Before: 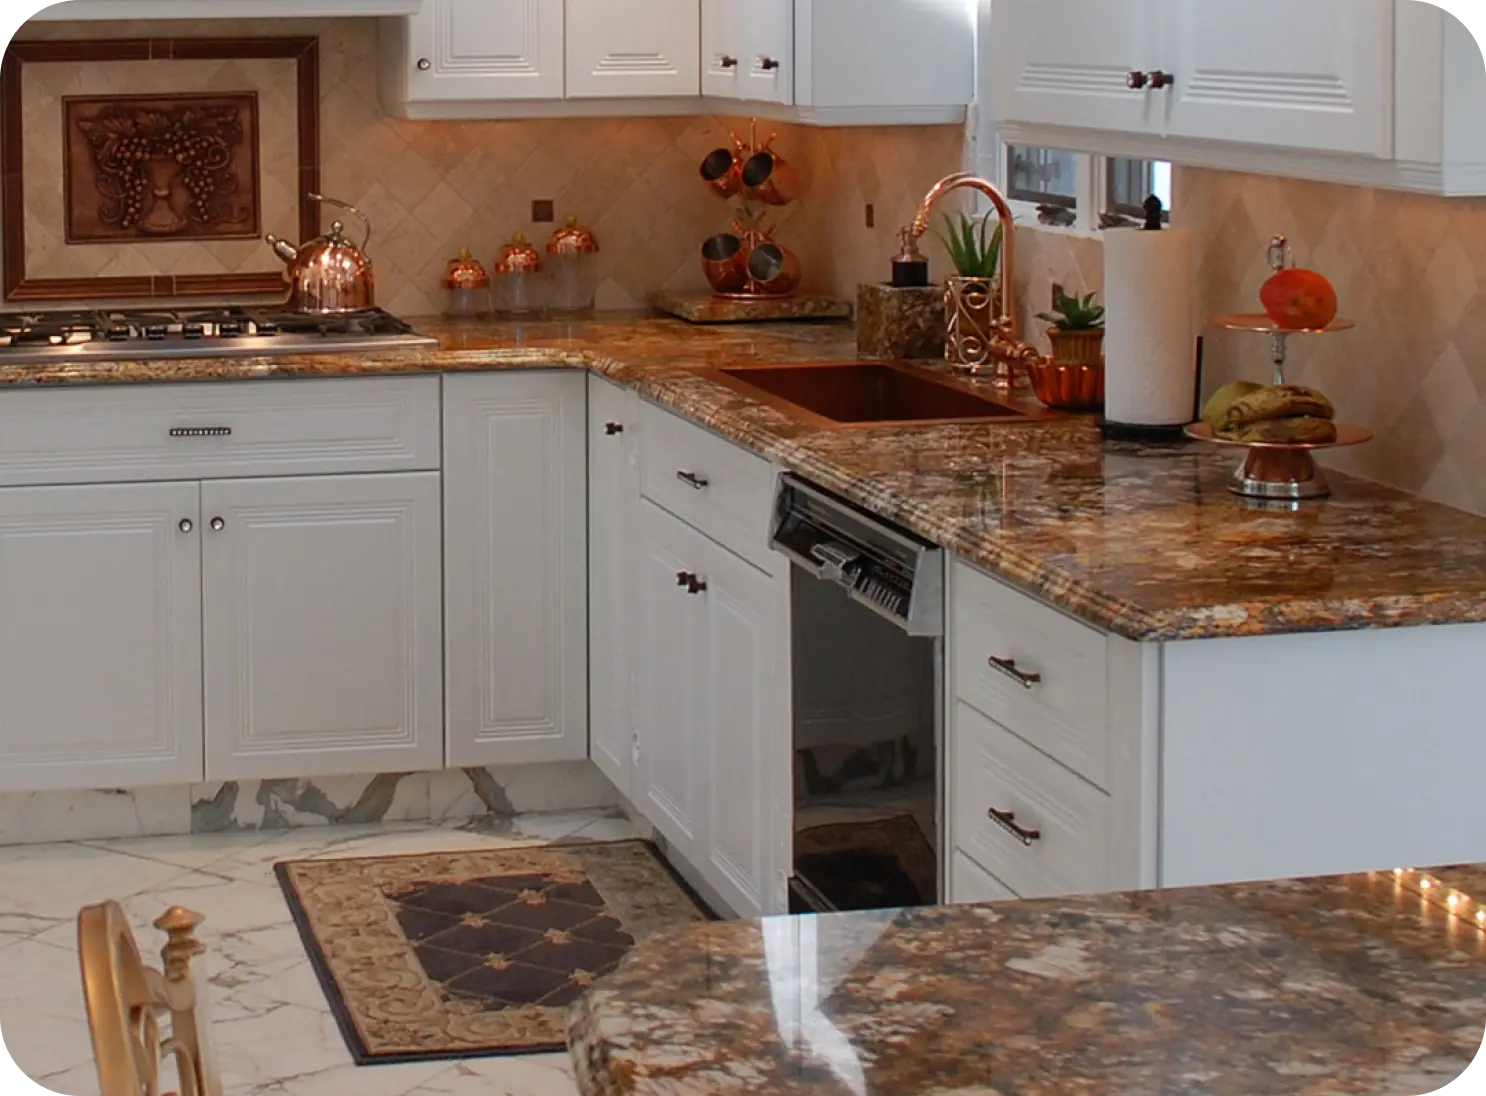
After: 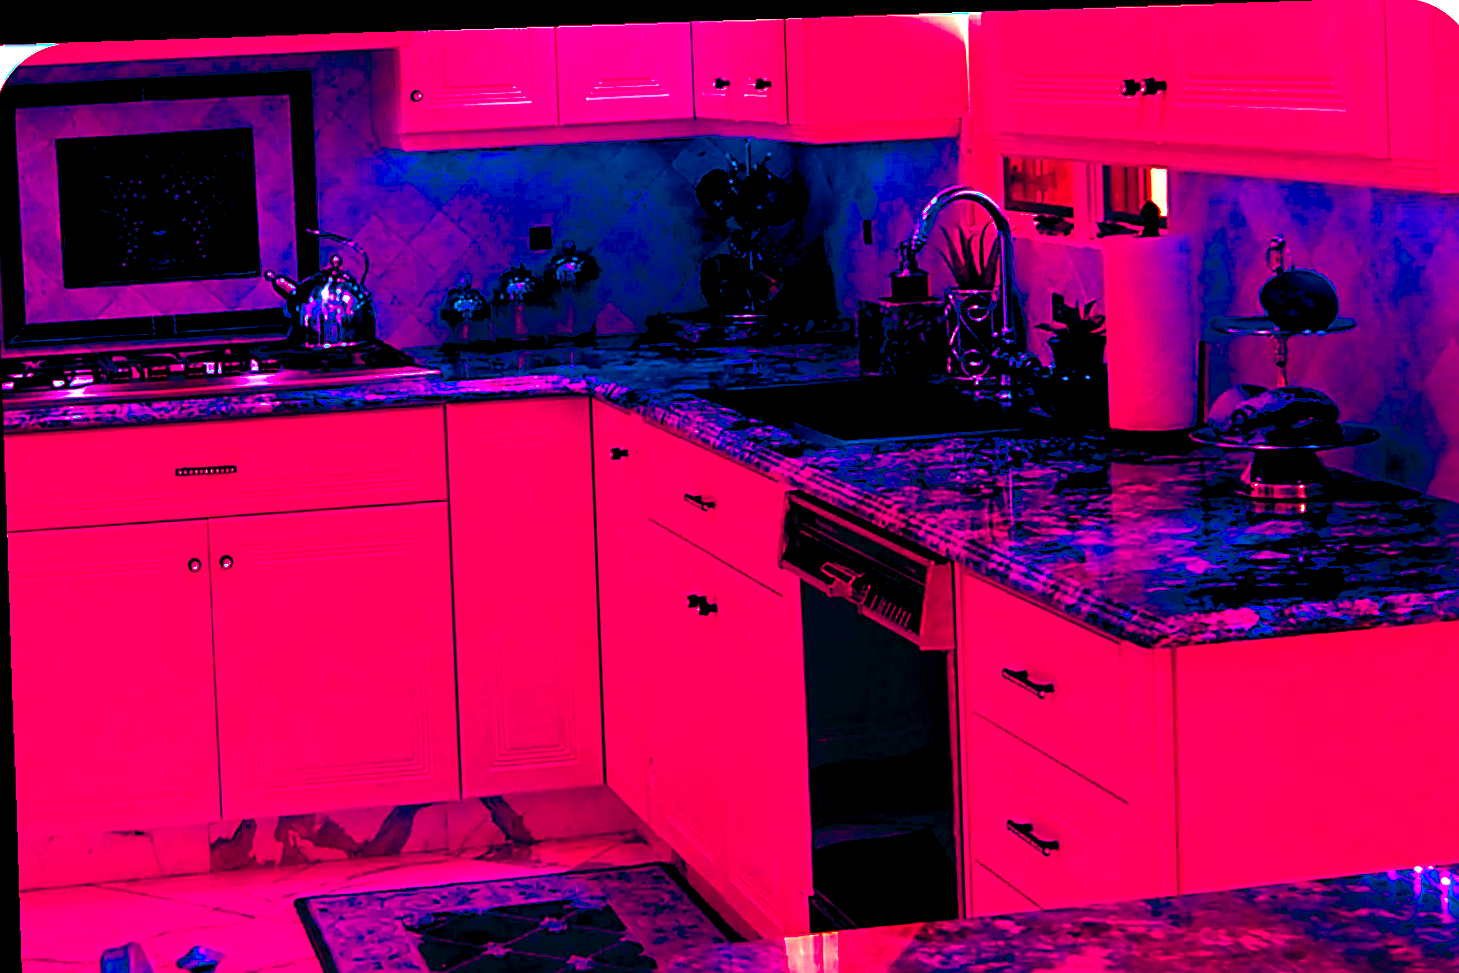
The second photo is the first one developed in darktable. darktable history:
color zones: curves: ch1 [(0.25, 0.5) (0.747, 0.71)]
color balance rgb: shadows lift › luminance -18.76%, shadows lift › chroma 35.44%, power › luminance -3.76%, power › hue 142.17°, highlights gain › chroma 7.5%, highlights gain › hue 184.75°, global offset › luminance -0.52%, global offset › chroma 0.91%, global offset › hue 173.36°, shadows fall-off 300%, white fulcrum 2 EV, highlights fall-off 300%, linear chroma grading › shadows 17.19%, linear chroma grading › highlights 61.12%, linear chroma grading › global chroma 50%, hue shift -150.52°, perceptual brilliance grading › global brilliance 12%, mask middle-gray fulcrum 100%, contrast gray fulcrum 38.43%, contrast 35.15%, saturation formula JzAzBz (2021)
color correction: highlights a* -10.77, highlights b* 9.8, saturation 1.72
contrast brightness saturation: contrast 0.05, brightness 0.06, saturation 0.01
crop and rotate: angle 0.2°, left 0.275%, right 3.127%, bottom 14.18%
sharpen: on, module defaults
rotate and perspective: rotation -1.75°, automatic cropping off
